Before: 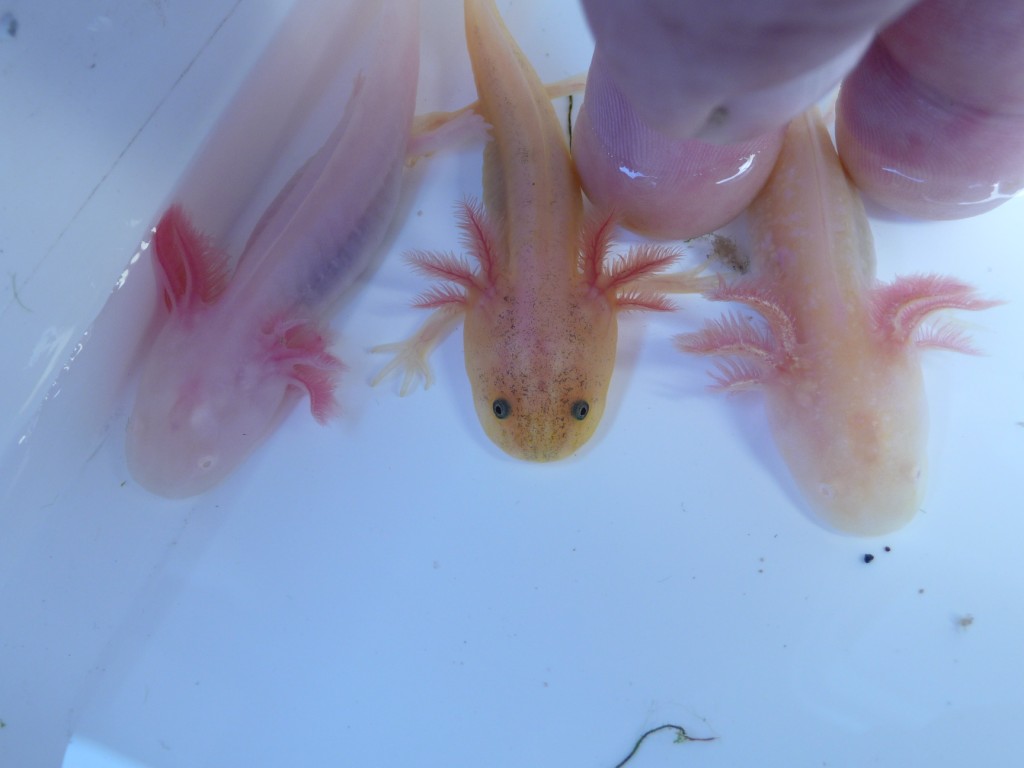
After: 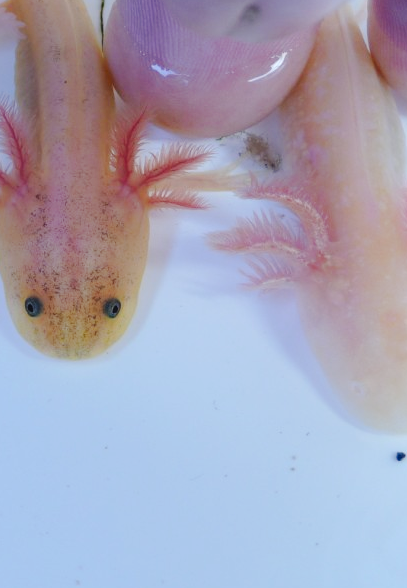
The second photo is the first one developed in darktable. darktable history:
crop: left 45.721%, top 13.393%, right 14.118%, bottom 10.01%
tone curve: curves: ch0 [(0, 0) (0.003, 0.035) (0.011, 0.035) (0.025, 0.035) (0.044, 0.046) (0.069, 0.063) (0.1, 0.084) (0.136, 0.123) (0.177, 0.174) (0.224, 0.232) (0.277, 0.304) (0.335, 0.387) (0.399, 0.476) (0.468, 0.566) (0.543, 0.639) (0.623, 0.714) (0.709, 0.776) (0.801, 0.851) (0.898, 0.921) (1, 1)], preserve colors none
